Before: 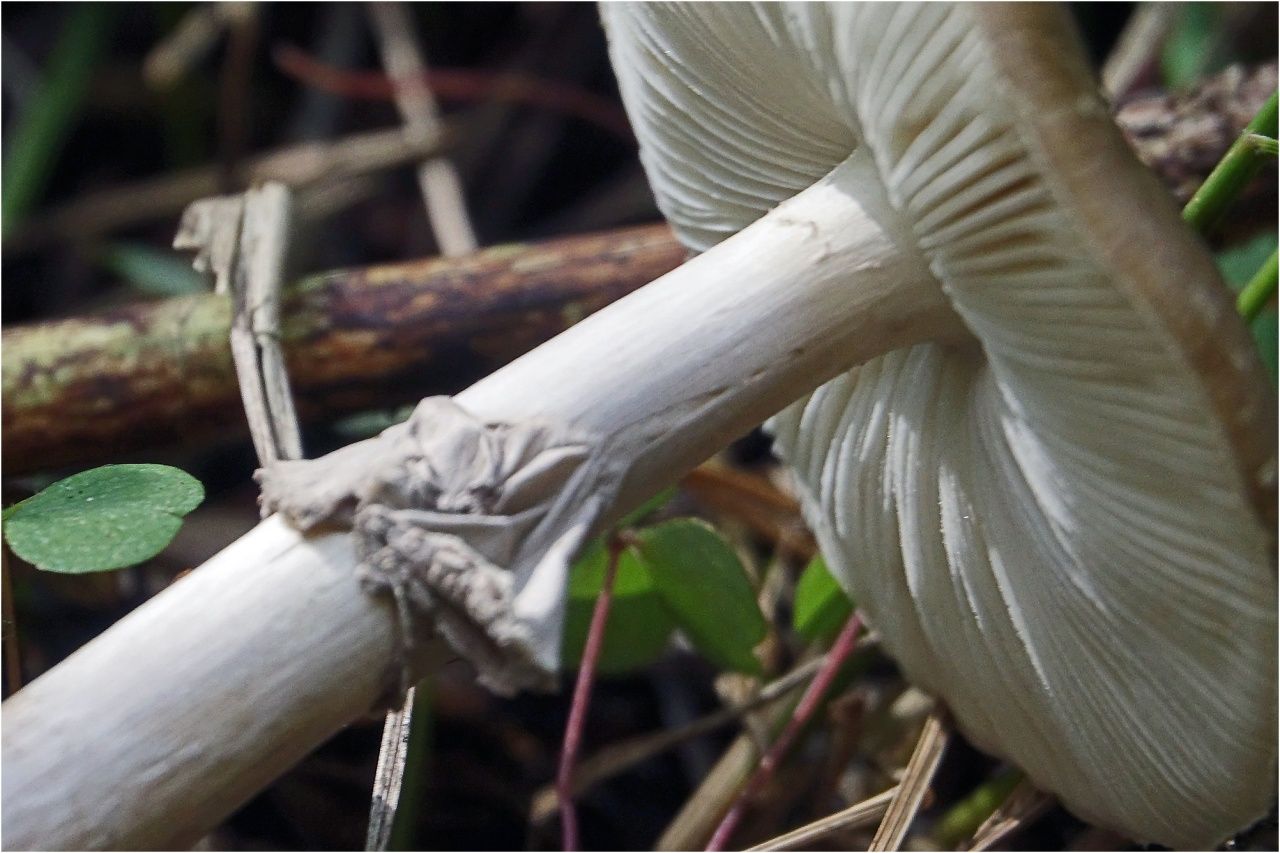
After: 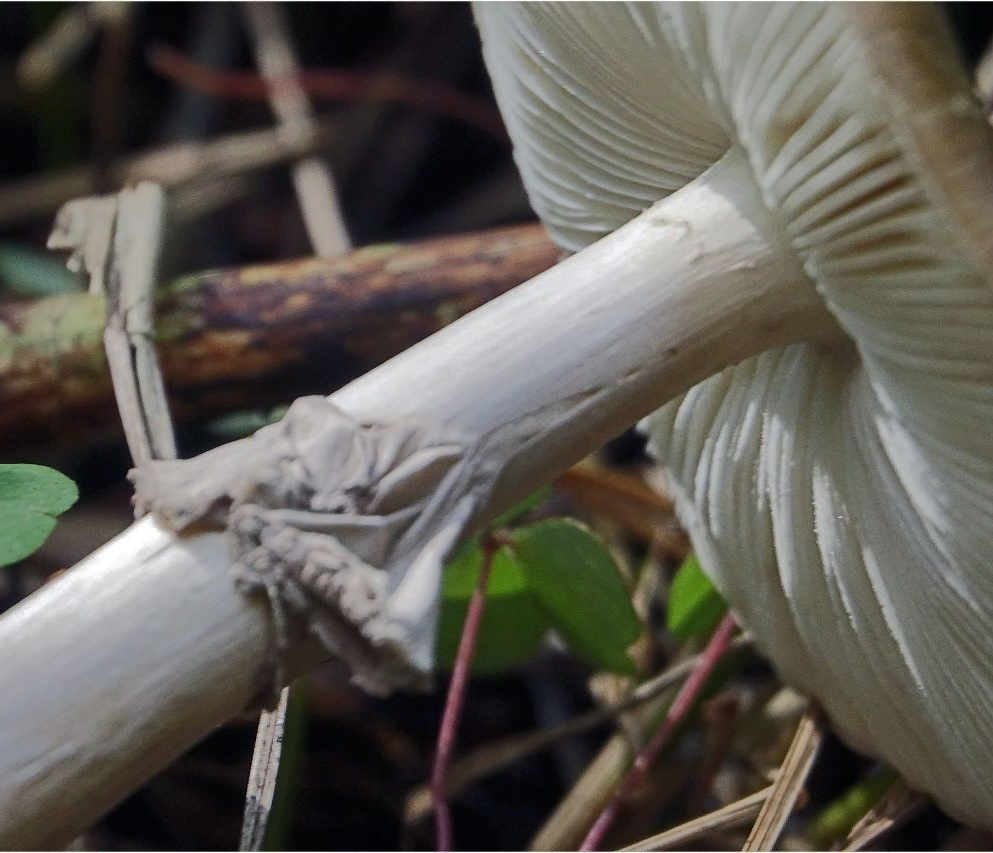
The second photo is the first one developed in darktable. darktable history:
crop: left 9.894%, right 12.5%
shadows and highlights: shadows -18.78, highlights -73.58
